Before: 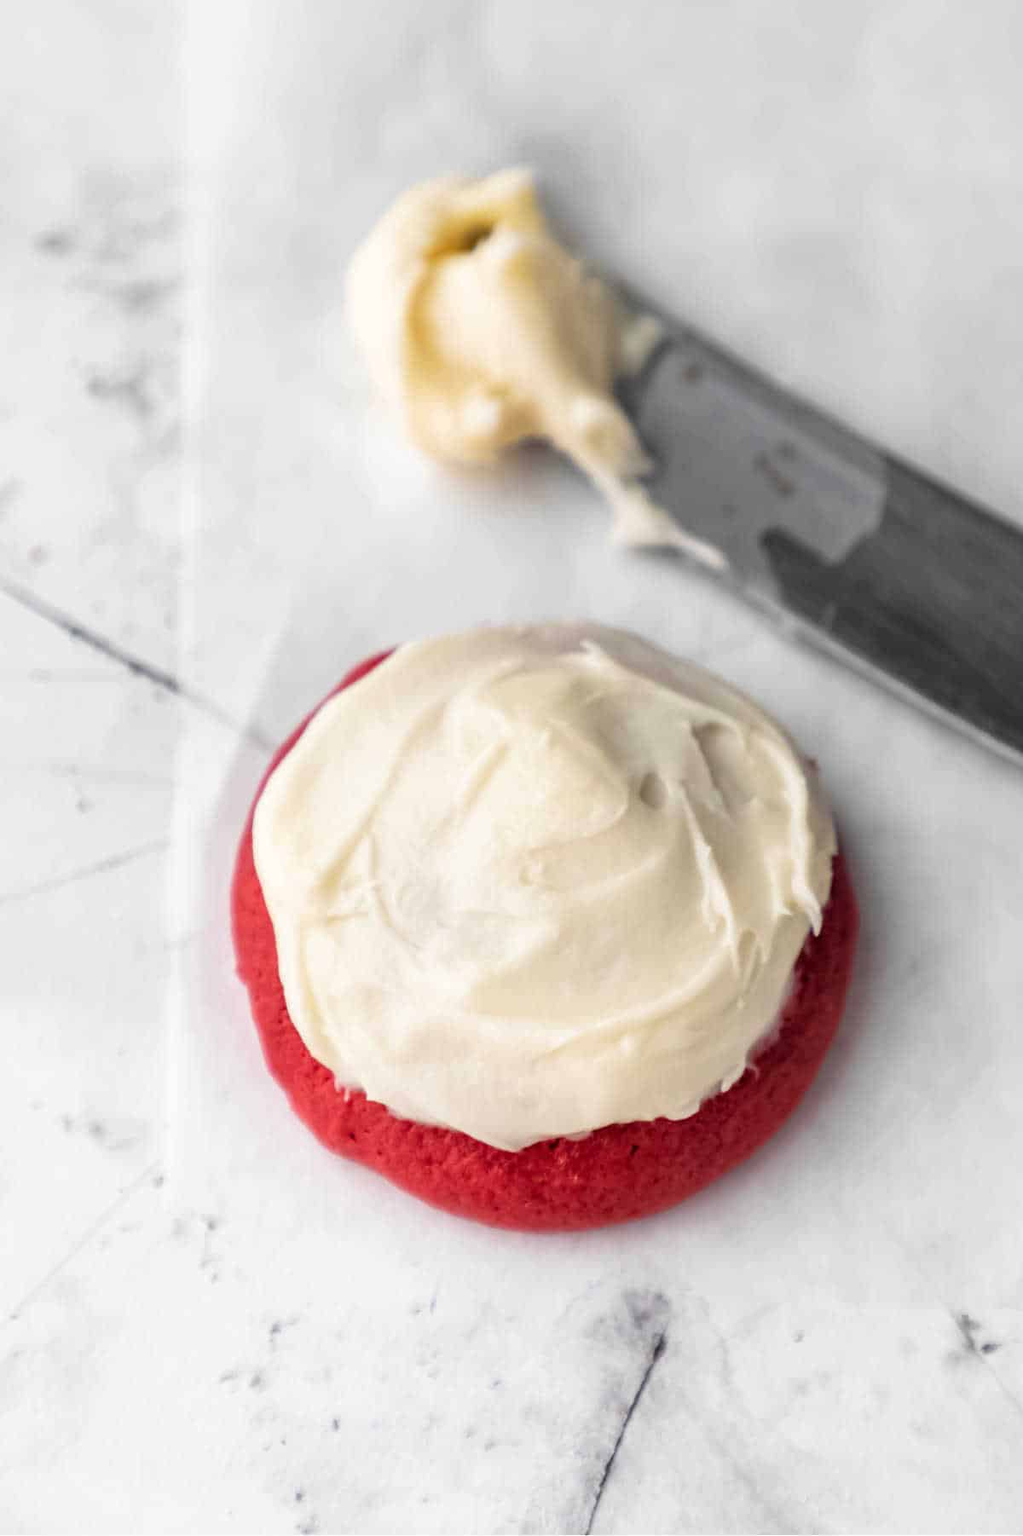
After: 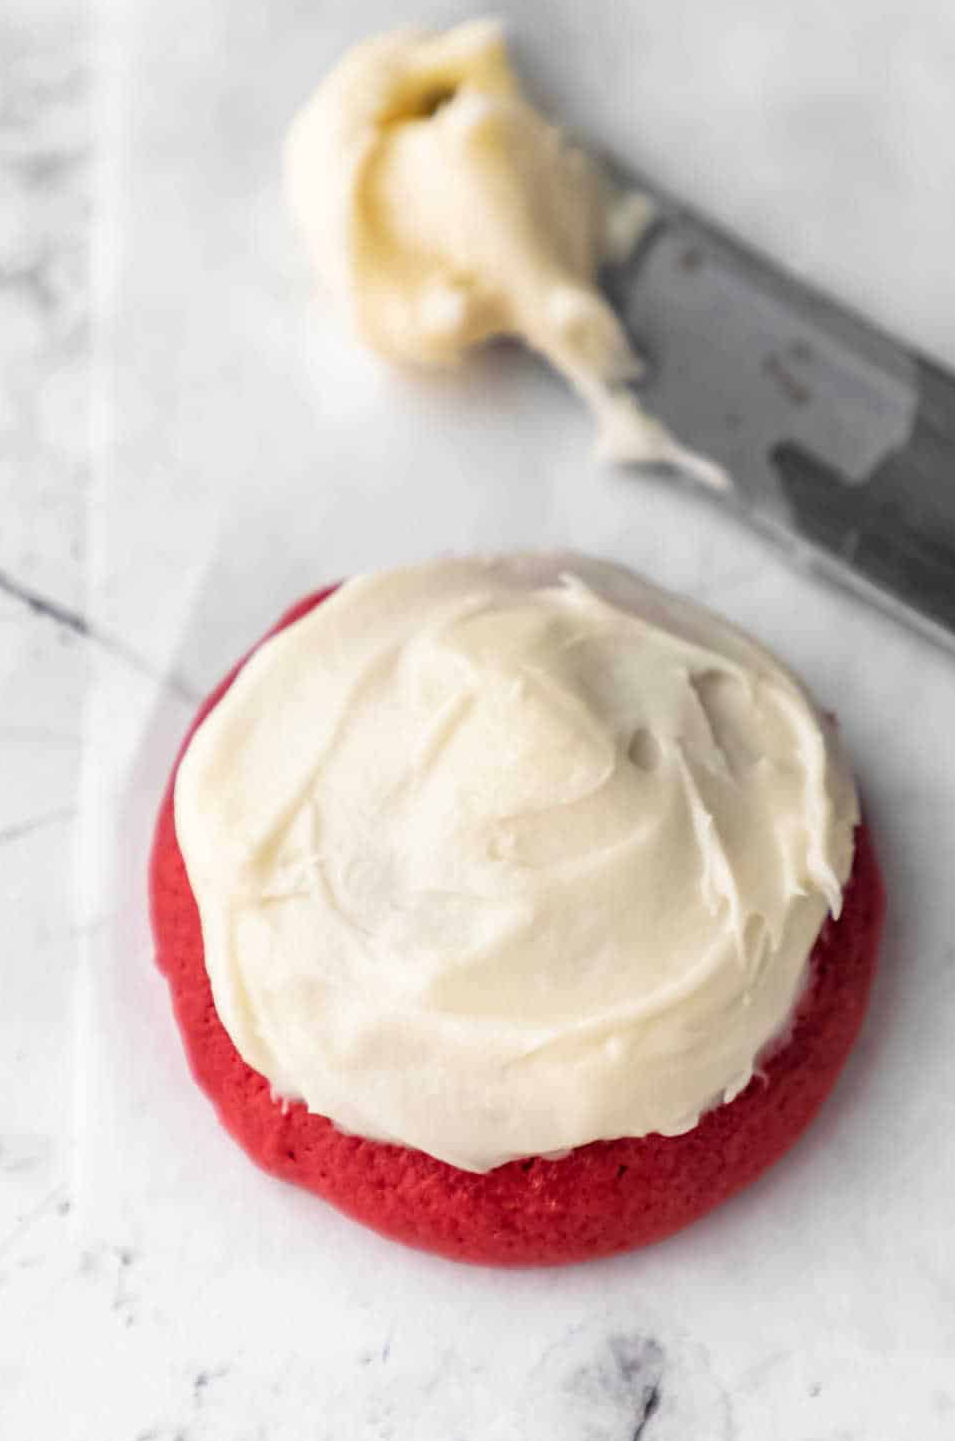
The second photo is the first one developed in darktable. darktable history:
crop and rotate: left 10.231%, top 9.885%, right 10.107%, bottom 10.147%
